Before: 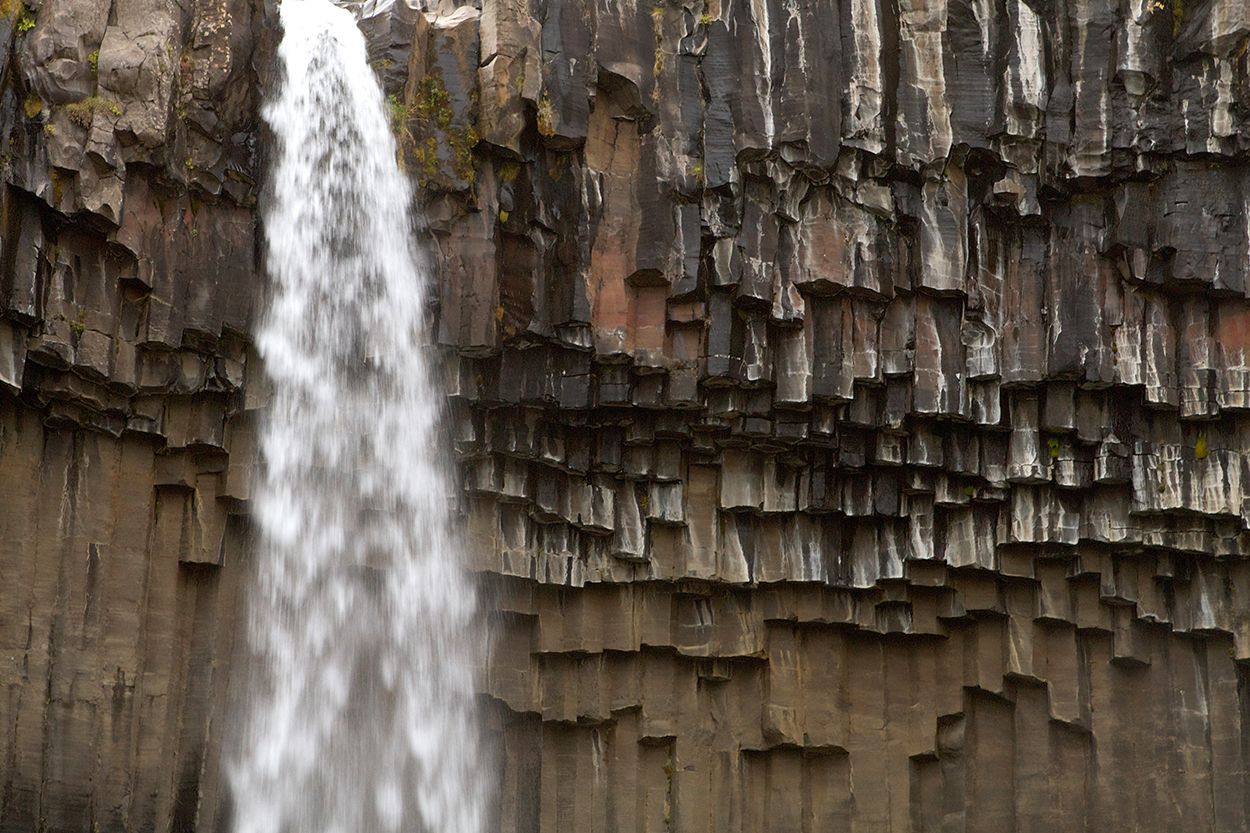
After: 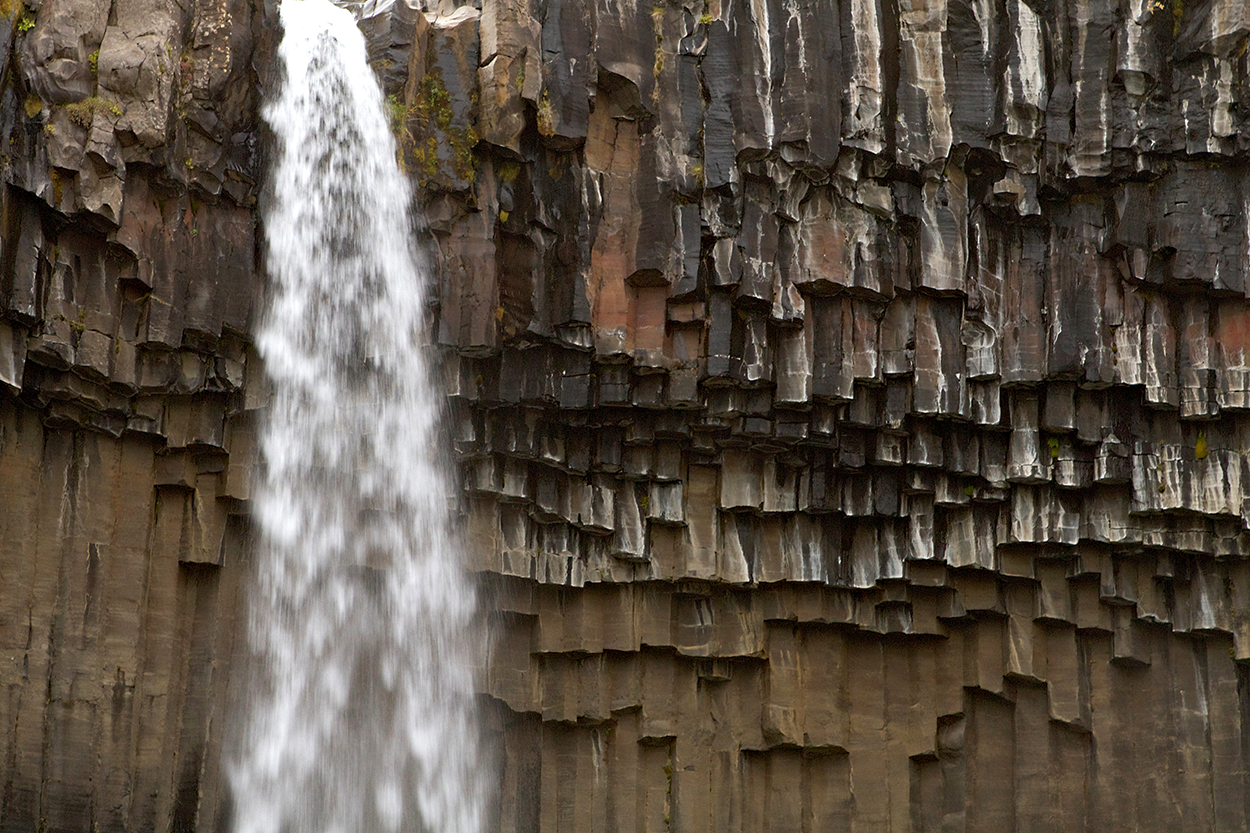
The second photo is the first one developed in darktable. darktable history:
tone equalizer: -8 EV -0.583 EV
haze removal: compatibility mode true, adaptive false
sharpen: radius 5.337, amount 0.311, threshold 26.676
